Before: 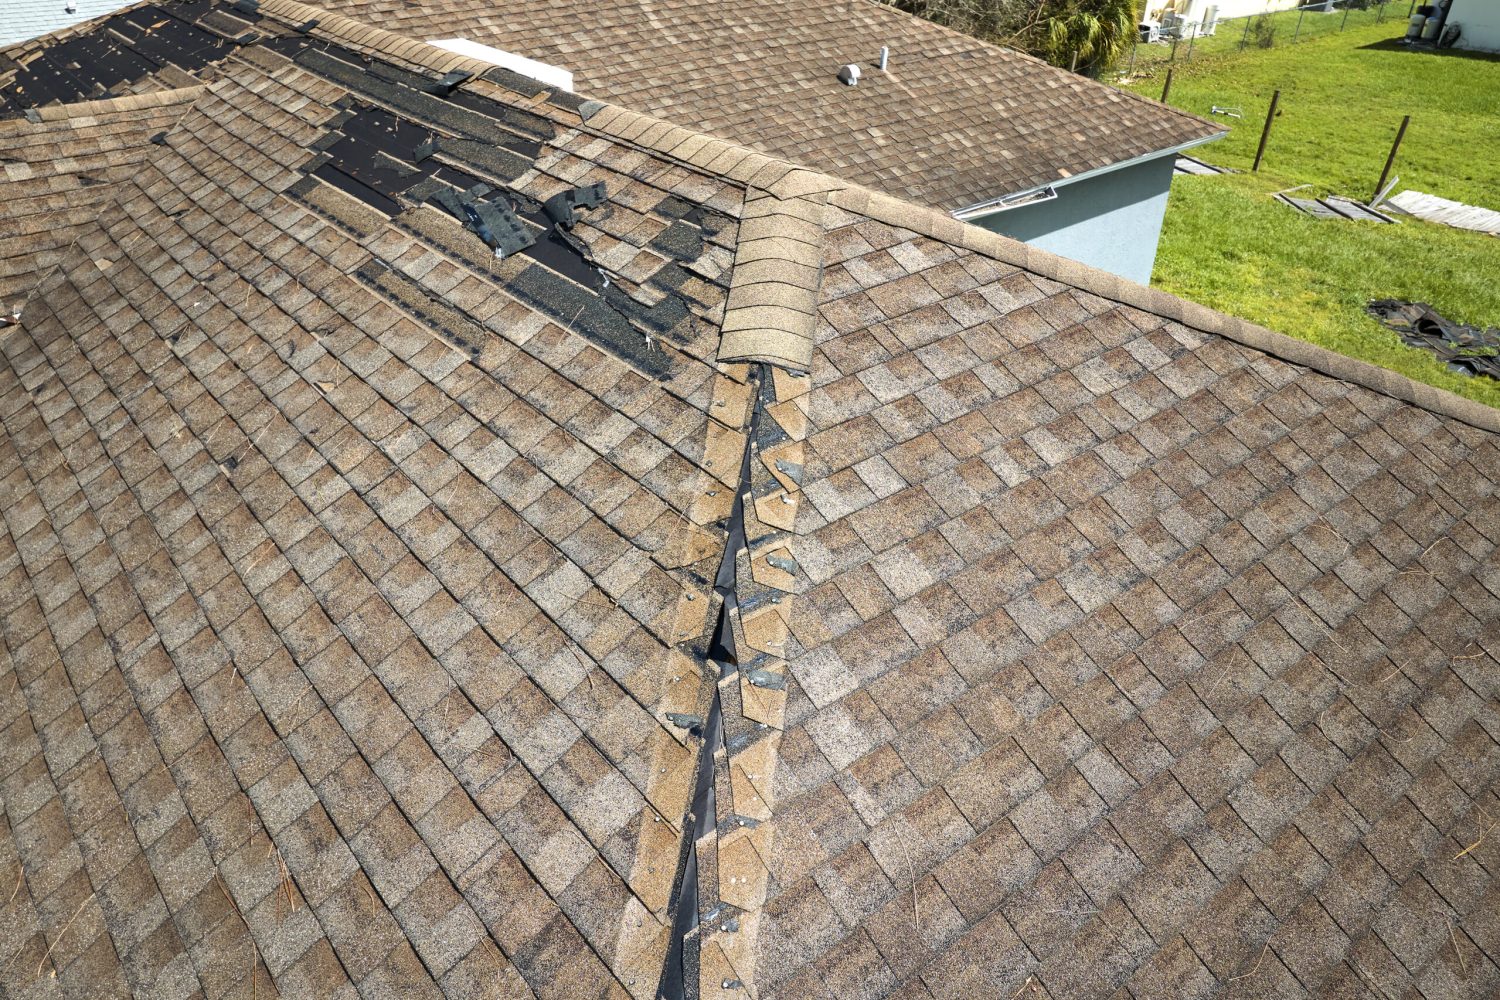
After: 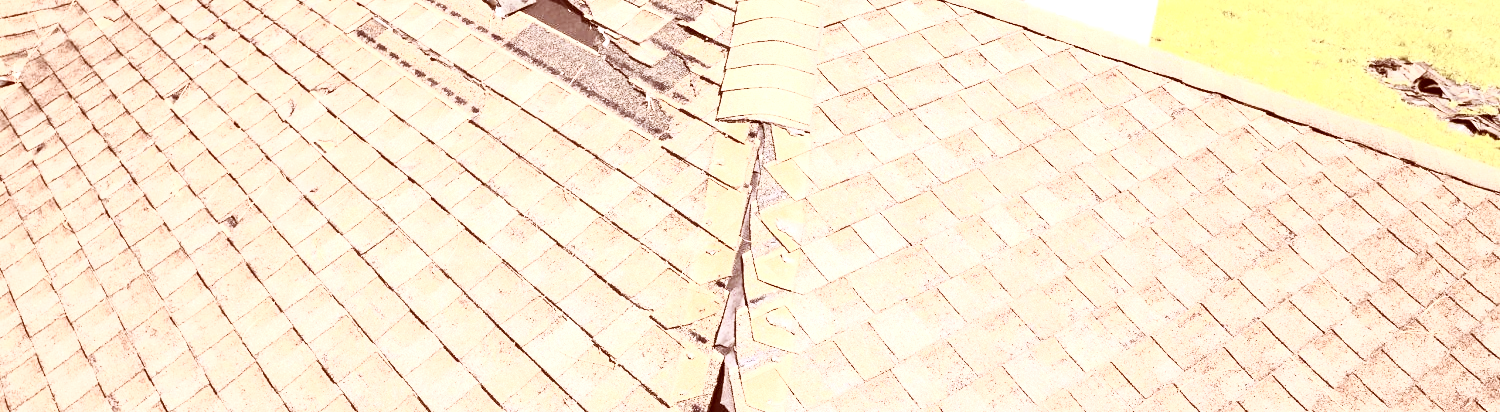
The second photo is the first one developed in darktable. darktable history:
contrast brightness saturation: contrast 0.578, brightness 0.569, saturation -0.328
exposure: black level correction 0, exposure 1.452 EV, compensate highlight preservation false
crop and rotate: top 24.156%, bottom 34.571%
color correction: highlights a* 9.53, highlights b* 8.45, shadows a* 39.29, shadows b* 39.86, saturation 0.807
